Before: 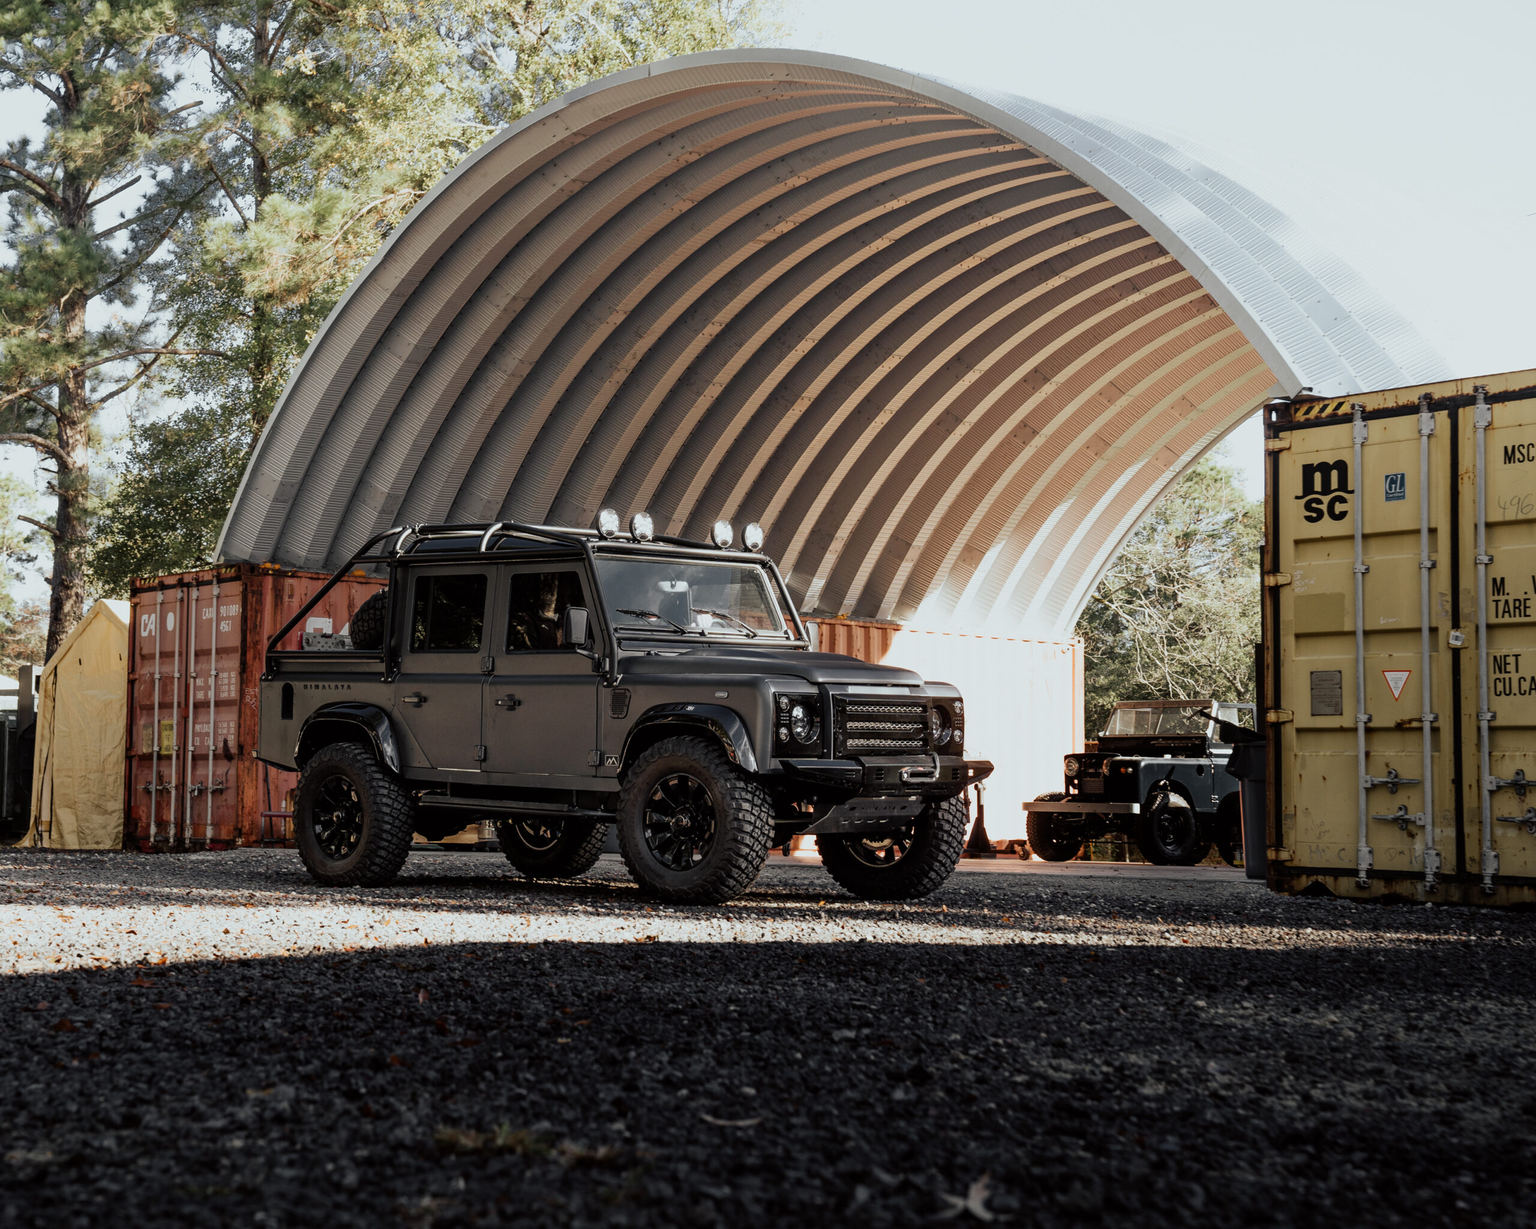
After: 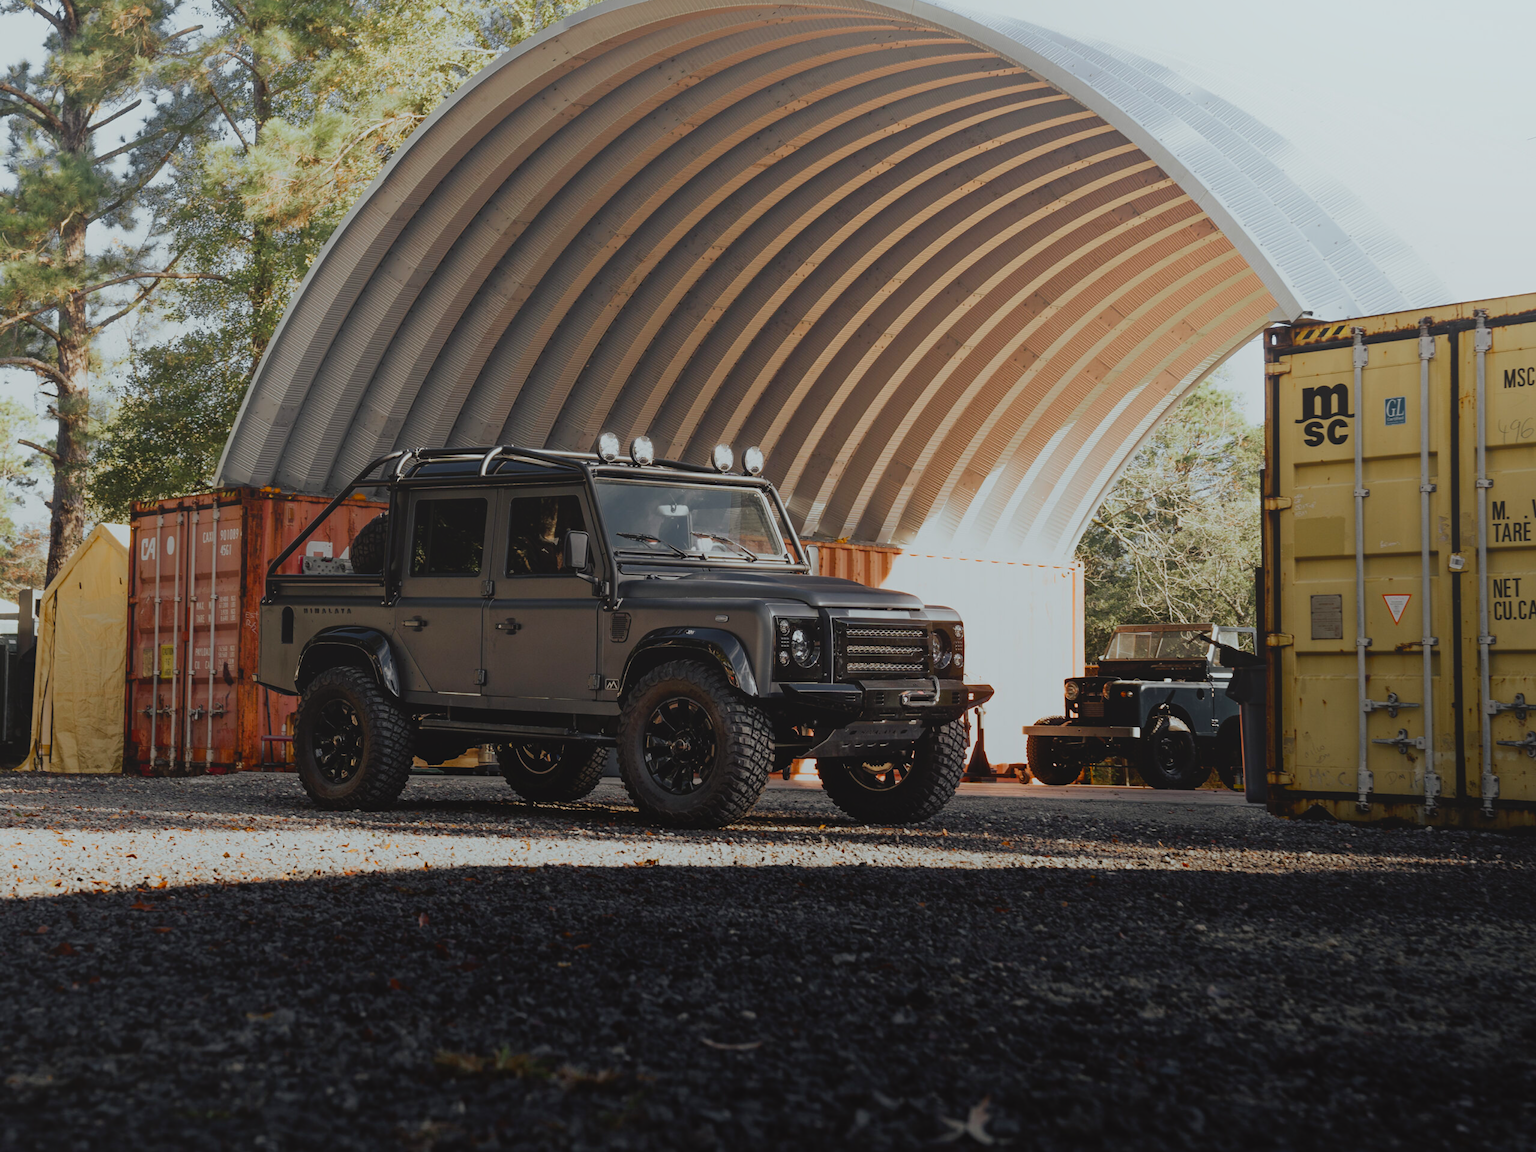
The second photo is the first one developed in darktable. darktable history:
crop and rotate: top 6.25%
local contrast: detail 70%
color balance rgb: linear chroma grading › shadows 19.44%, linear chroma grading › highlights 3.42%, linear chroma grading › mid-tones 10.16%
